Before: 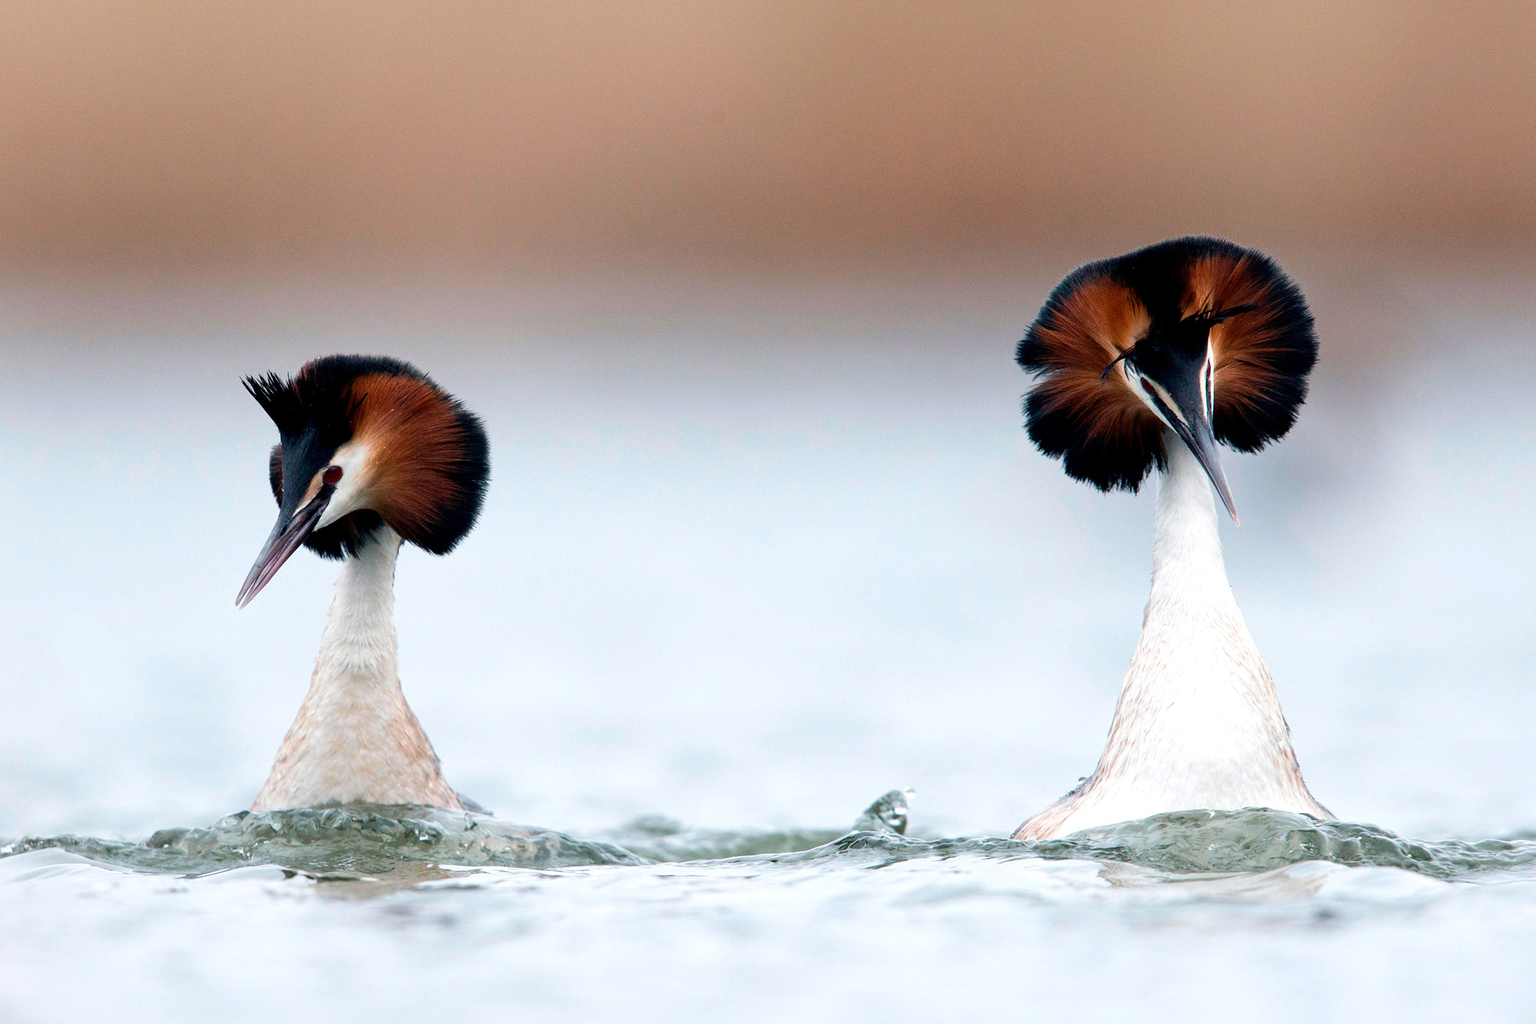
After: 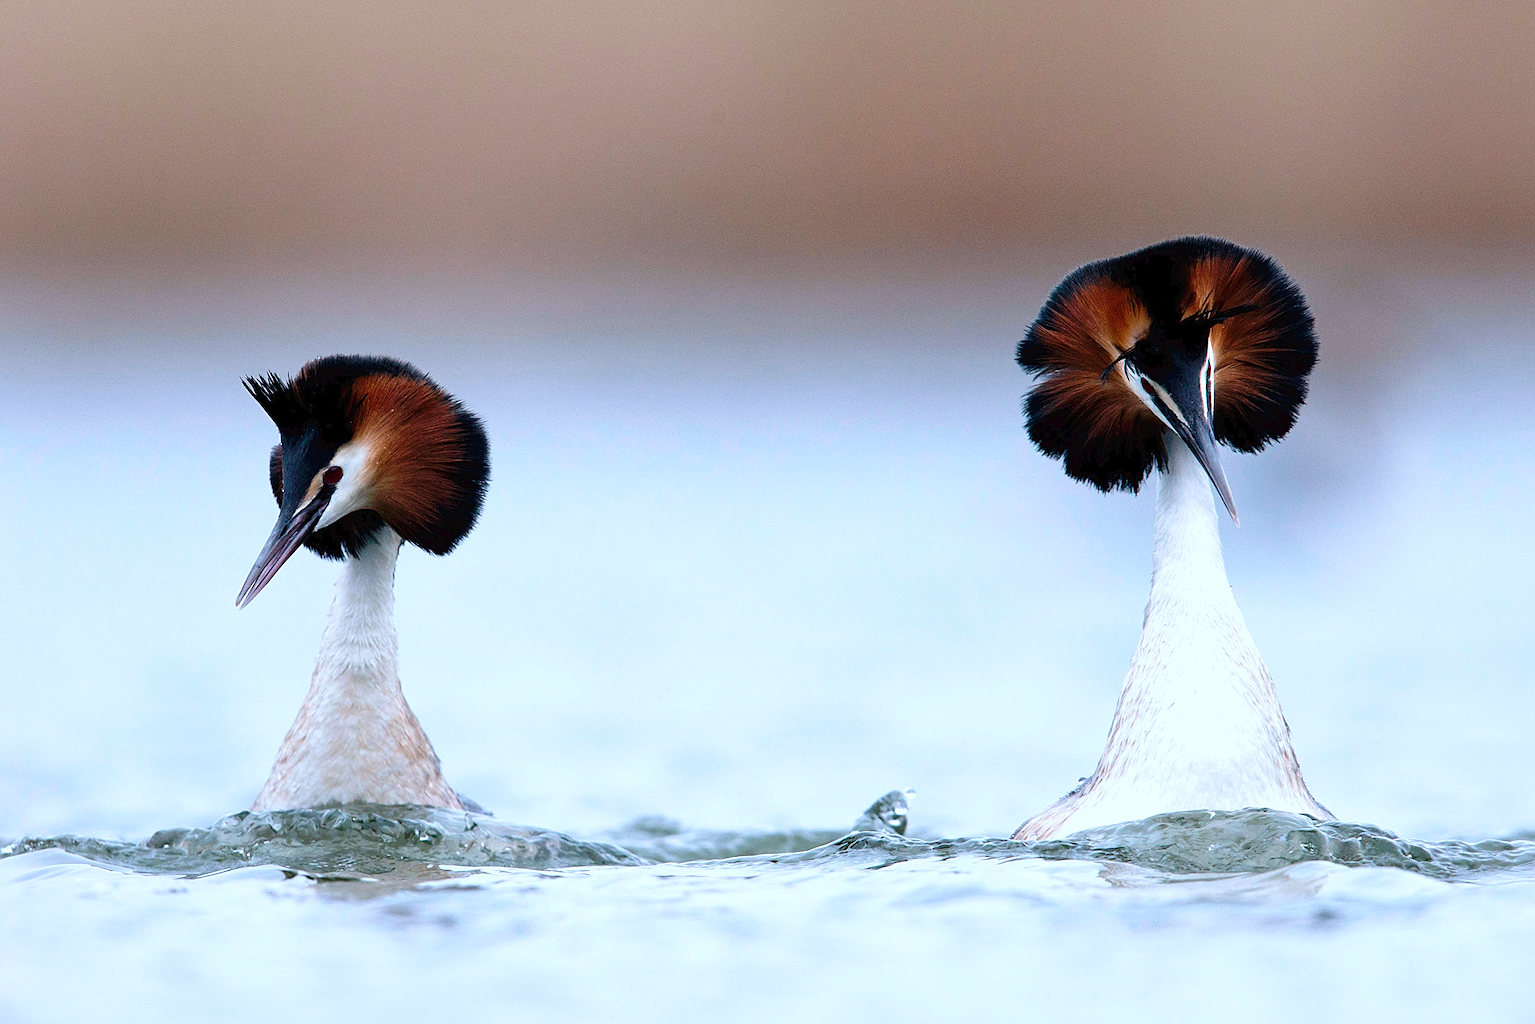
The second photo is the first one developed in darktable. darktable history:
white balance: red 0.931, blue 1.11
tone curve: curves: ch0 [(0, 0) (0.003, 0.026) (0.011, 0.024) (0.025, 0.022) (0.044, 0.031) (0.069, 0.067) (0.1, 0.094) (0.136, 0.102) (0.177, 0.14) (0.224, 0.189) (0.277, 0.238) (0.335, 0.325) (0.399, 0.379) (0.468, 0.453) (0.543, 0.528) (0.623, 0.609) (0.709, 0.695) (0.801, 0.793) (0.898, 0.898) (1, 1)], preserve colors none
sharpen: on, module defaults
